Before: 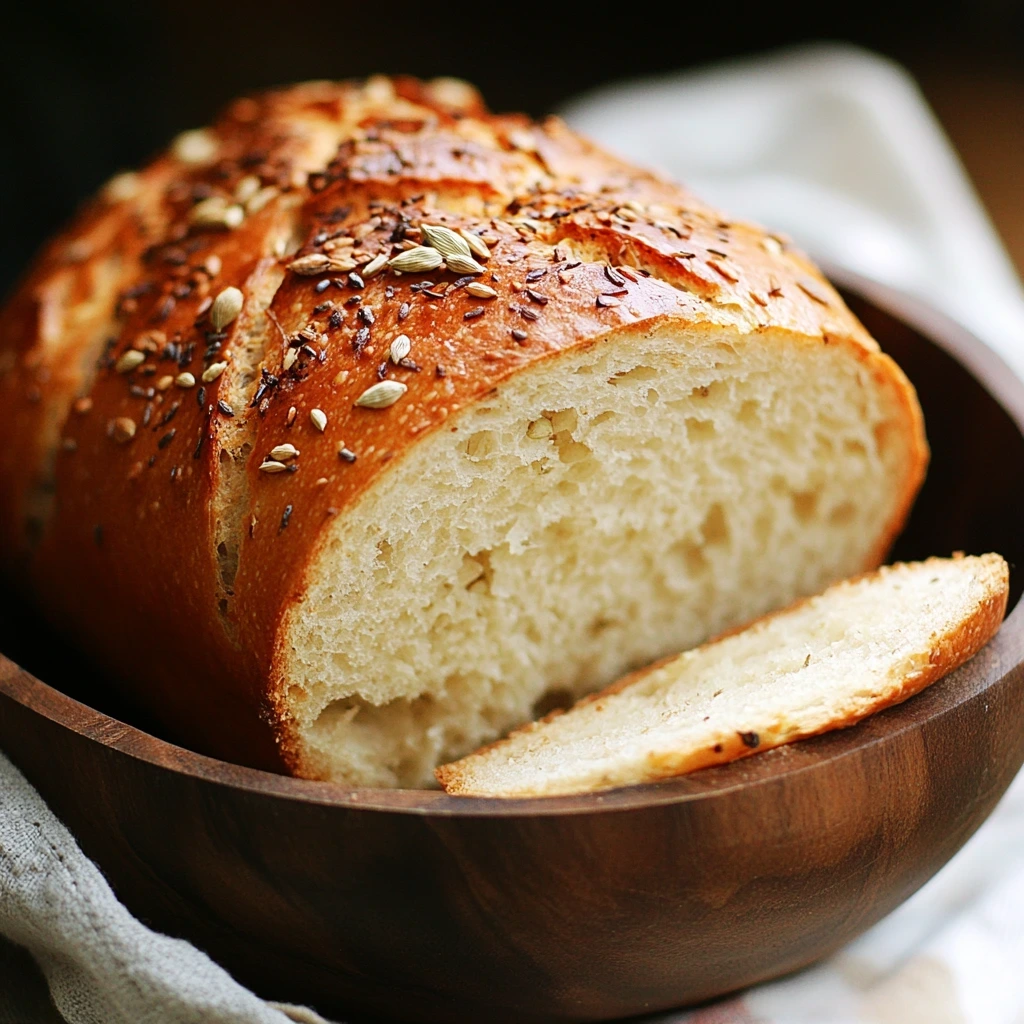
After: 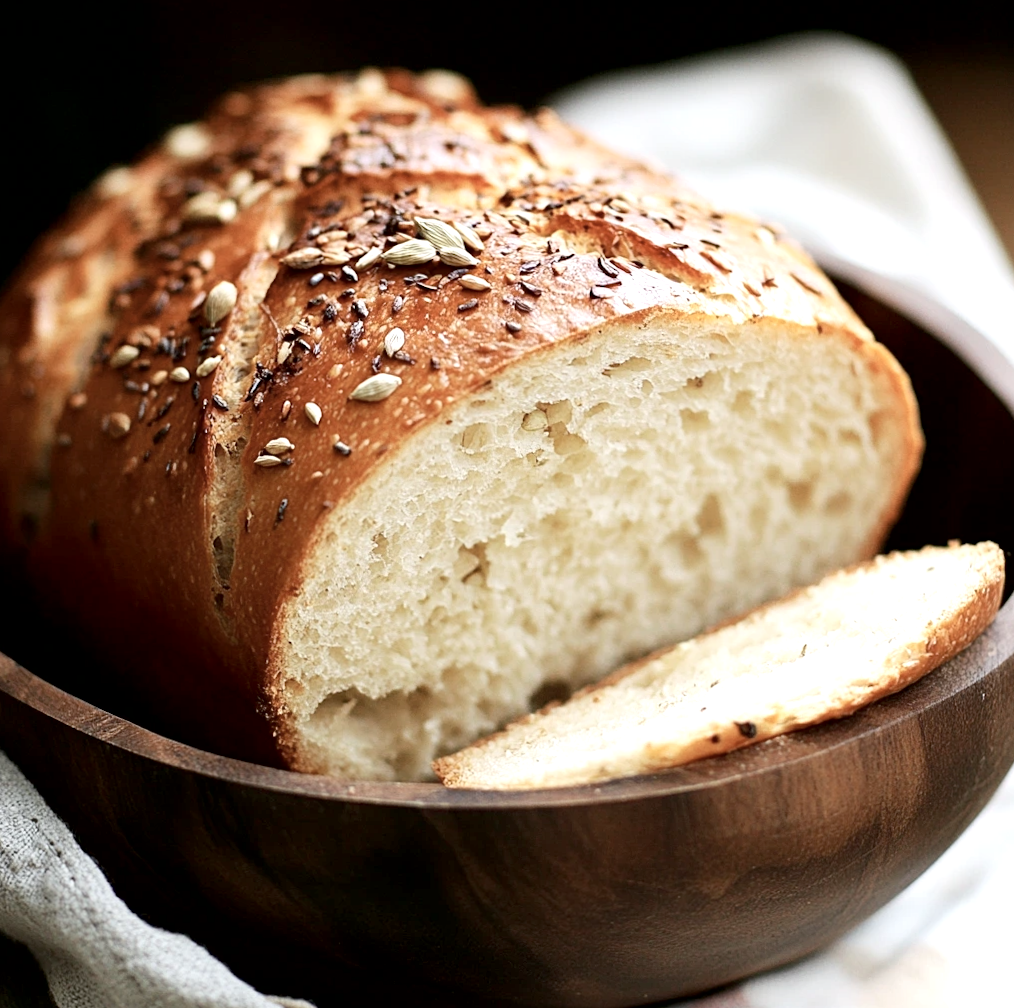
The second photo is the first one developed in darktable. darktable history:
exposure: black level correction 0.005, exposure 0.417 EV, compensate highlight preservation false
rotate and perspective: rotation -0.45°, automatic cropping original format, crop left 0.008, crop right 0.992, crop top 0.012, crop bottom 0.988
contrast brightness saturation: contrast 0.1, saturation -0.36
